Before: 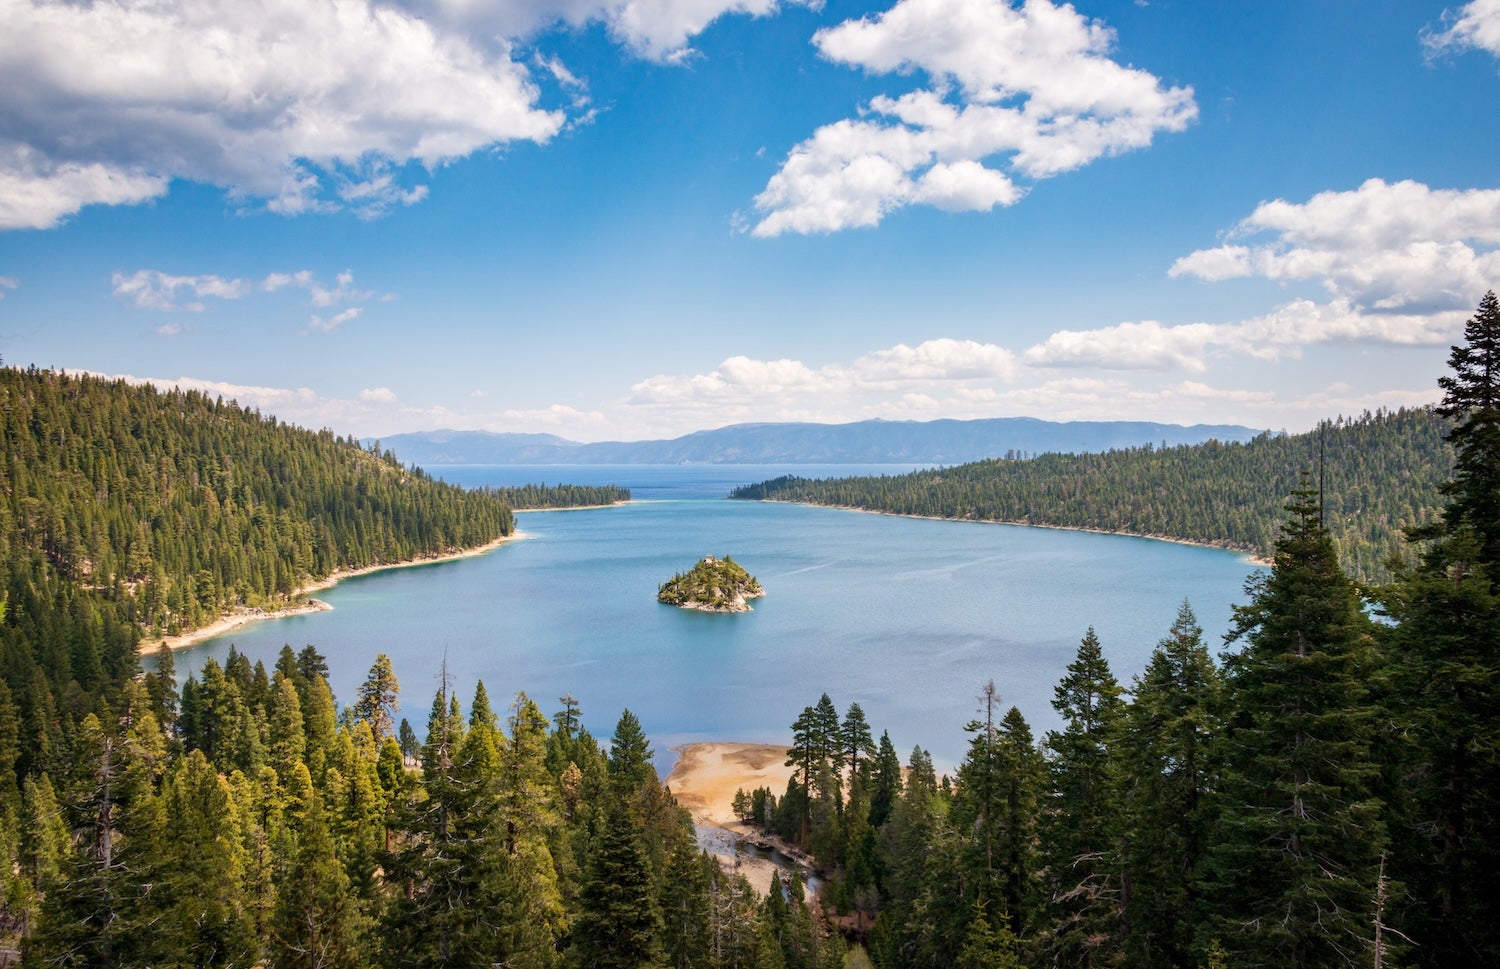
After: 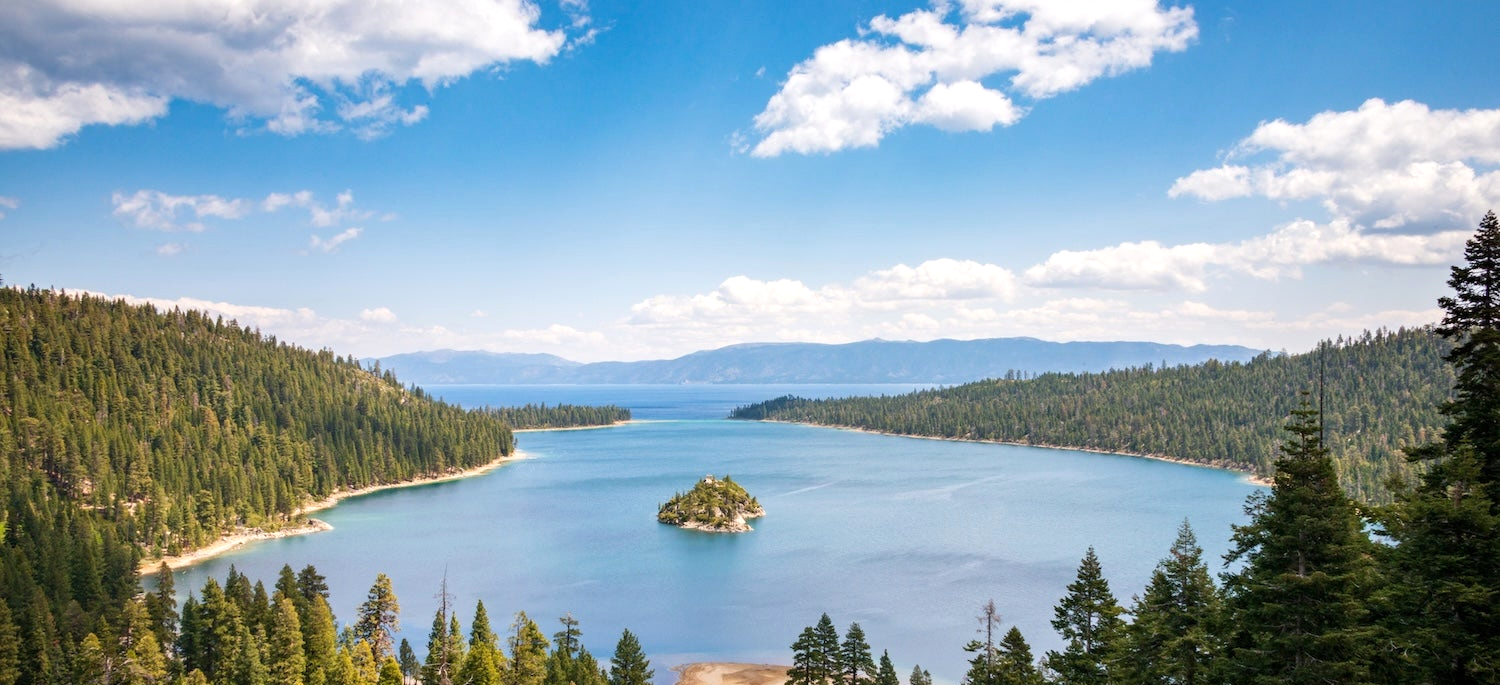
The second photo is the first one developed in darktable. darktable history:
crop and rotate: top 8.293%, bottom 20.996%
exposure: exposure 0.2 EV, compensate highlight preservation false
